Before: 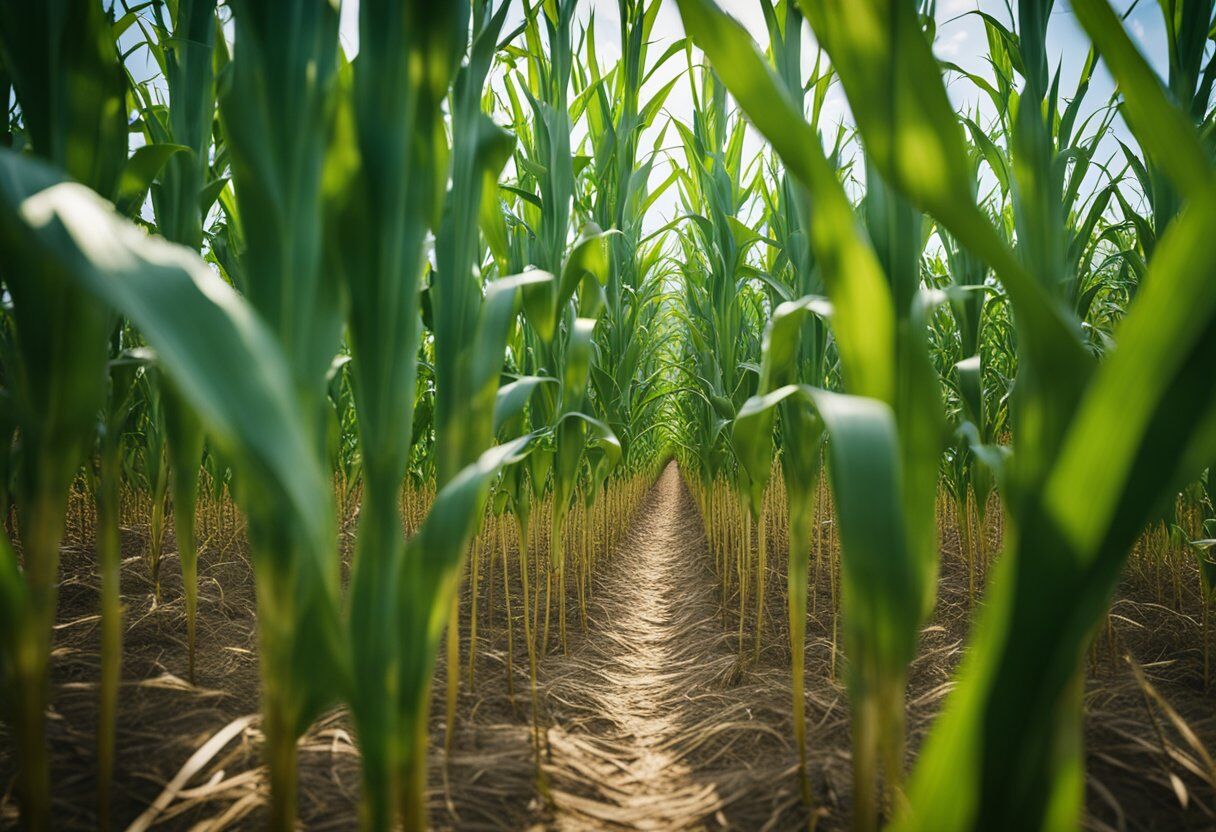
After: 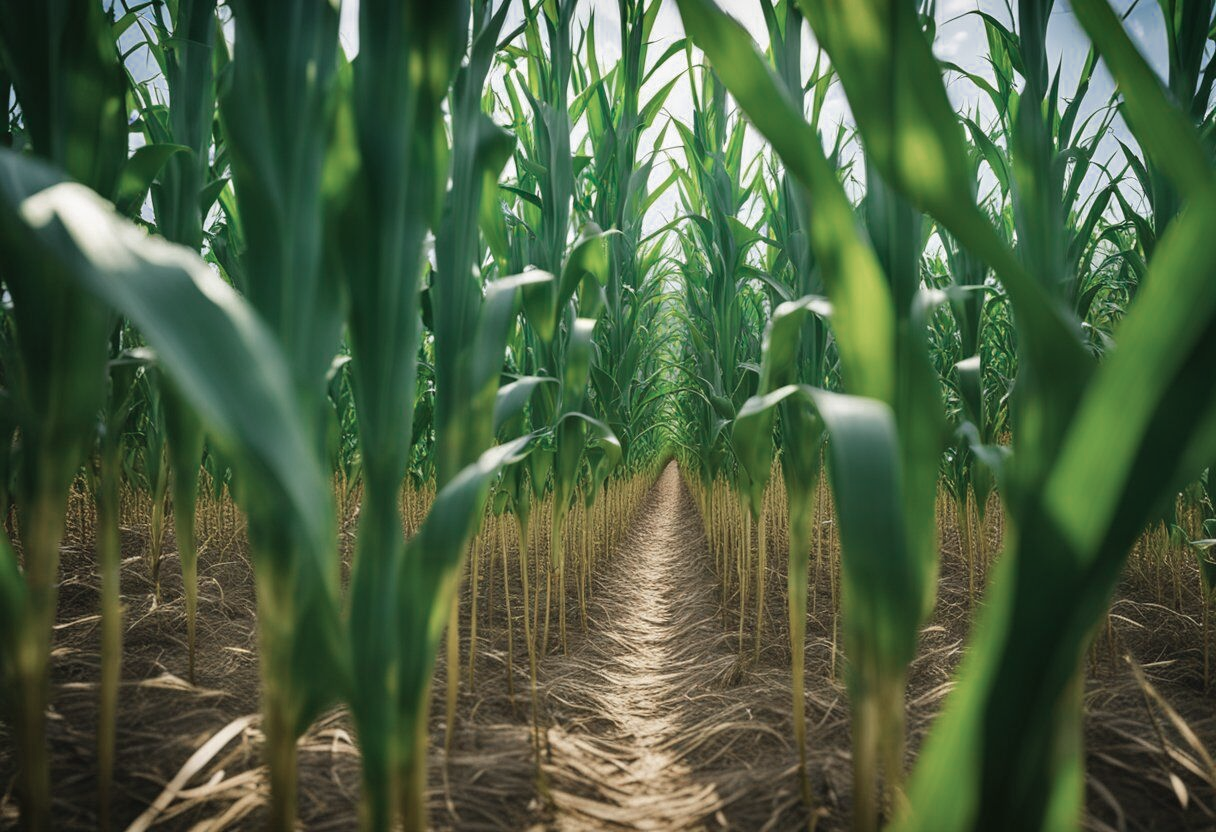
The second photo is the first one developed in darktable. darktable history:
color zones: curves: ch0 [(0, 0.5) (0.125, 0.4) (0.25, 0.5) (0.375, 0.4) (0.5, 0.4) (0.625, 0.35) (0.75, 0.35) (0.875, 0.5)]; ch1 [(0, 0.35) (0.125, 0.45) (0.25, 0.35) (0.375, 0.35) (0.5, 0.35) (0.625, 0.35) (0.75, 0.45) (0.875, 0.35)]; ch2 [(0, 0.6) (0.125, 0.5) (0.25, 0.5) (0.375, 0.6) (0.5, 0.6) (0.625, 0.5) (0.75, 0.5) (0.875, 0.5)]
shadows and highlights: shadows 35, highlights -35, soften with gaussian
